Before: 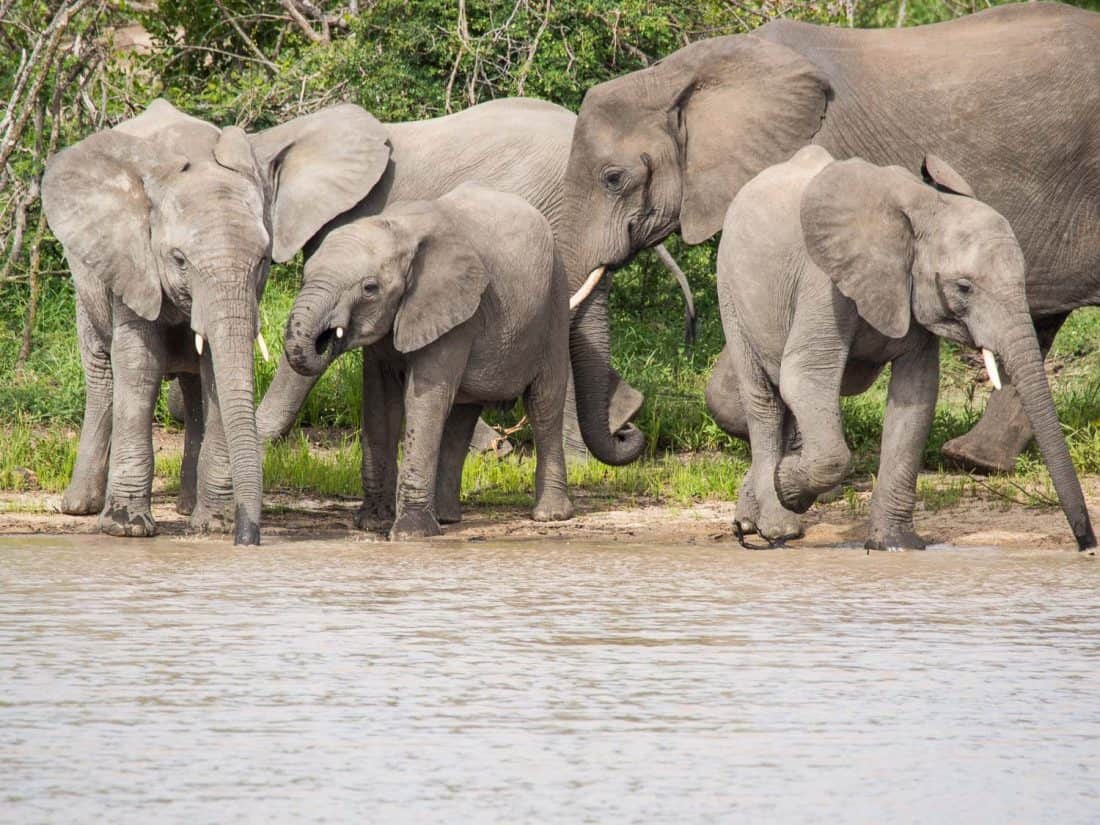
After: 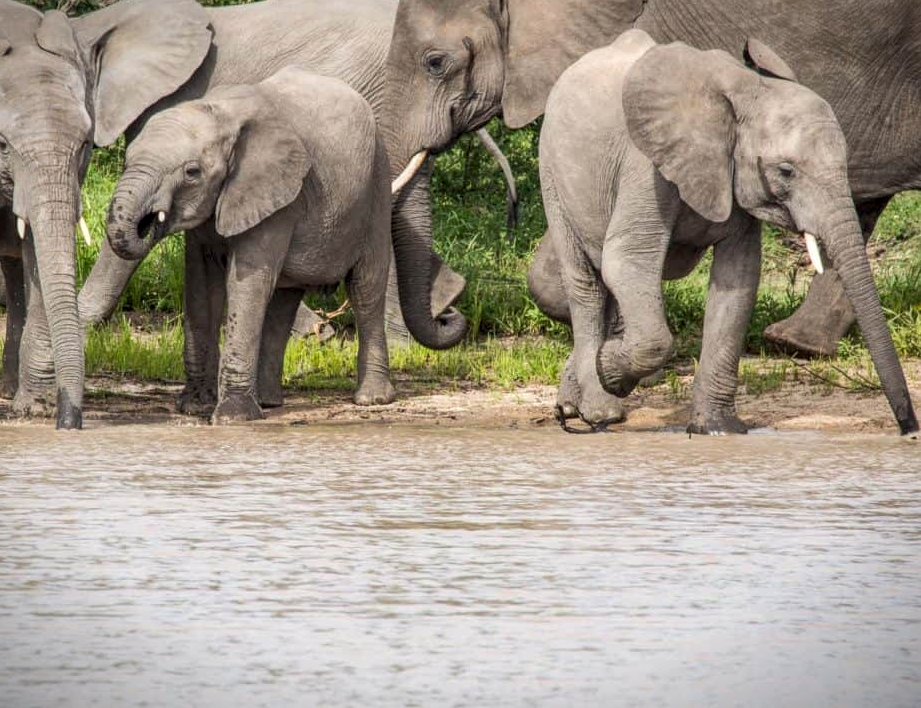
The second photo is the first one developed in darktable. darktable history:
local contrast: on, module defaults
crop: left 16.261%, top 14.12%
vignetting: fall-off start 99.51%, brightness -0.571, saturation 0, width/height ratio 1.305
